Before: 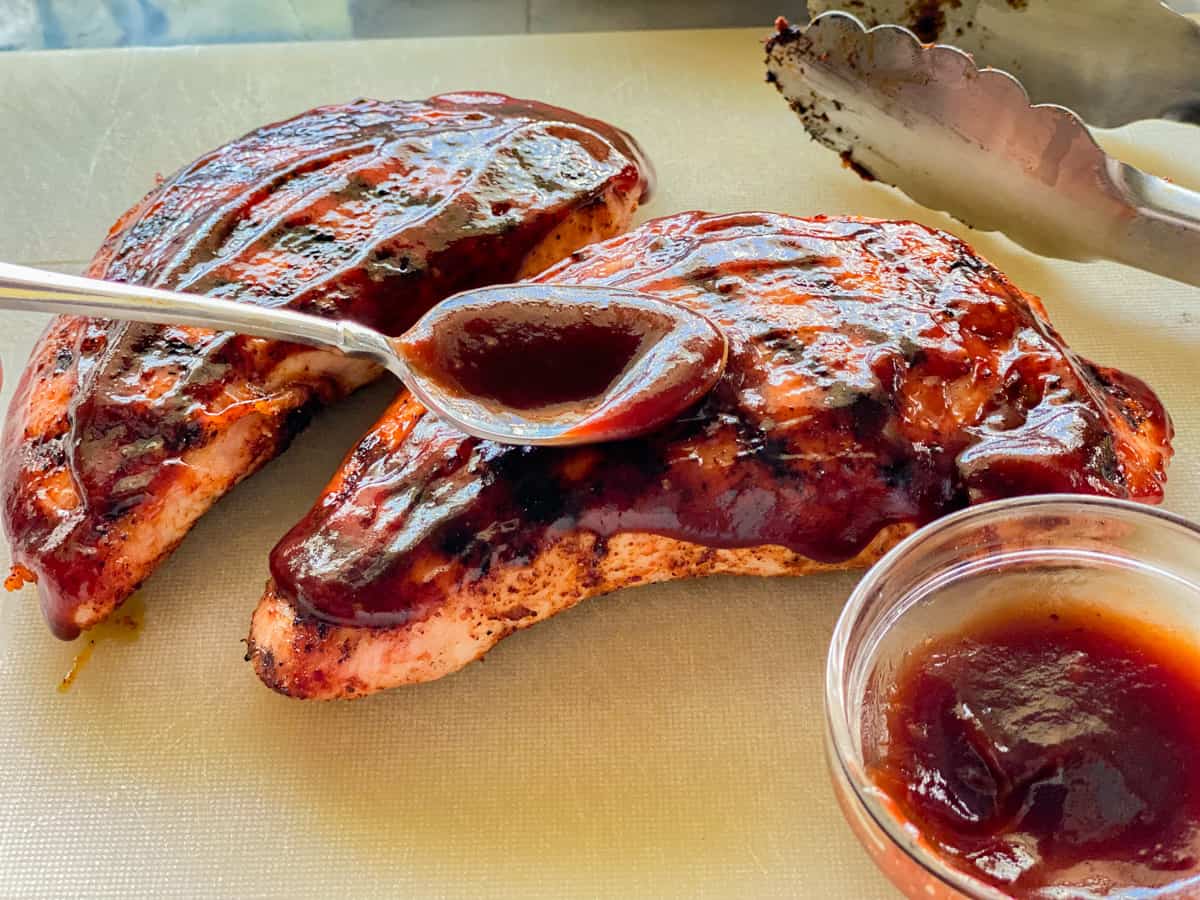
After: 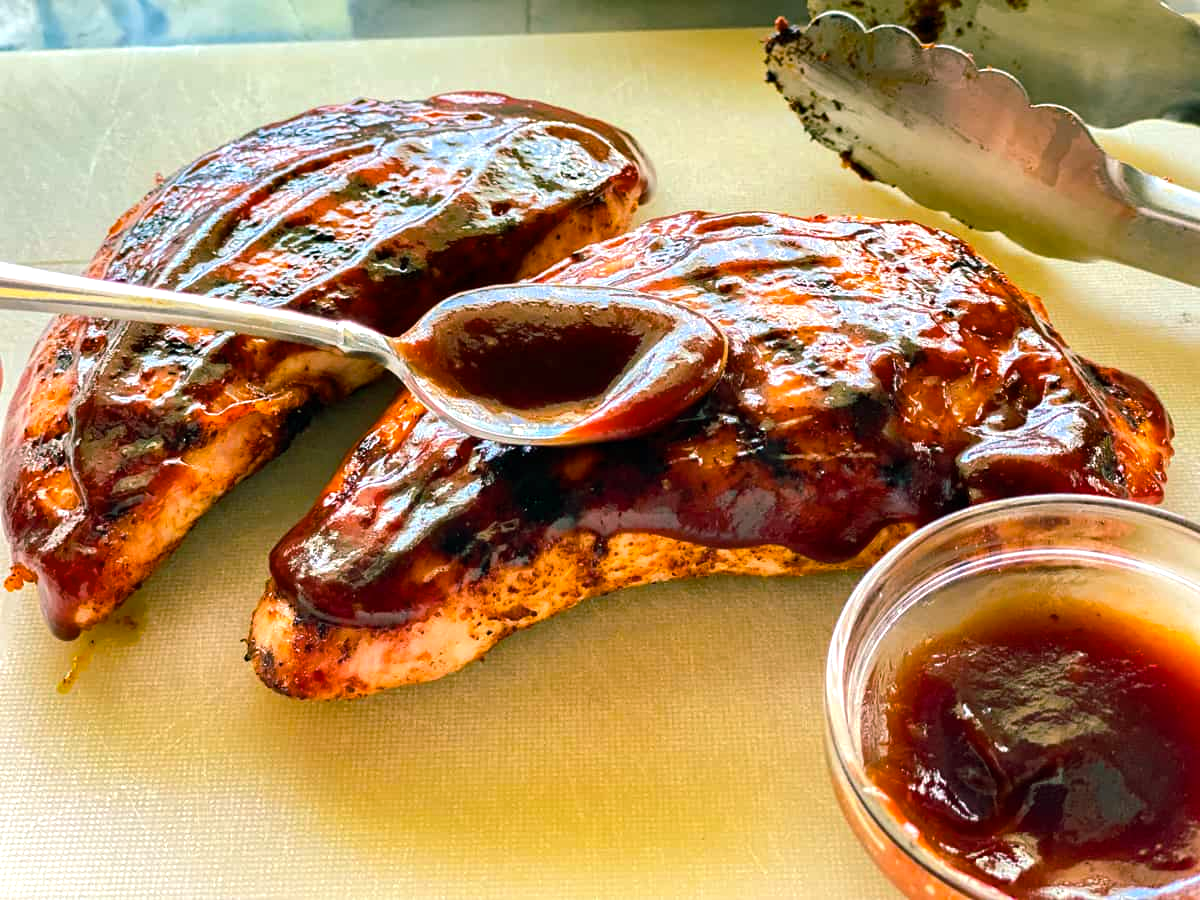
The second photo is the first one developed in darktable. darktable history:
color balance rgb: shadows lift › chroma 11.389%, shadows lift › hue 131.15°, perceptual saturation grading › global saturation 24.939%, perceptual brilliance grading › highlights 11.787%, global vibrance 5.188%, contrast 3.108%
